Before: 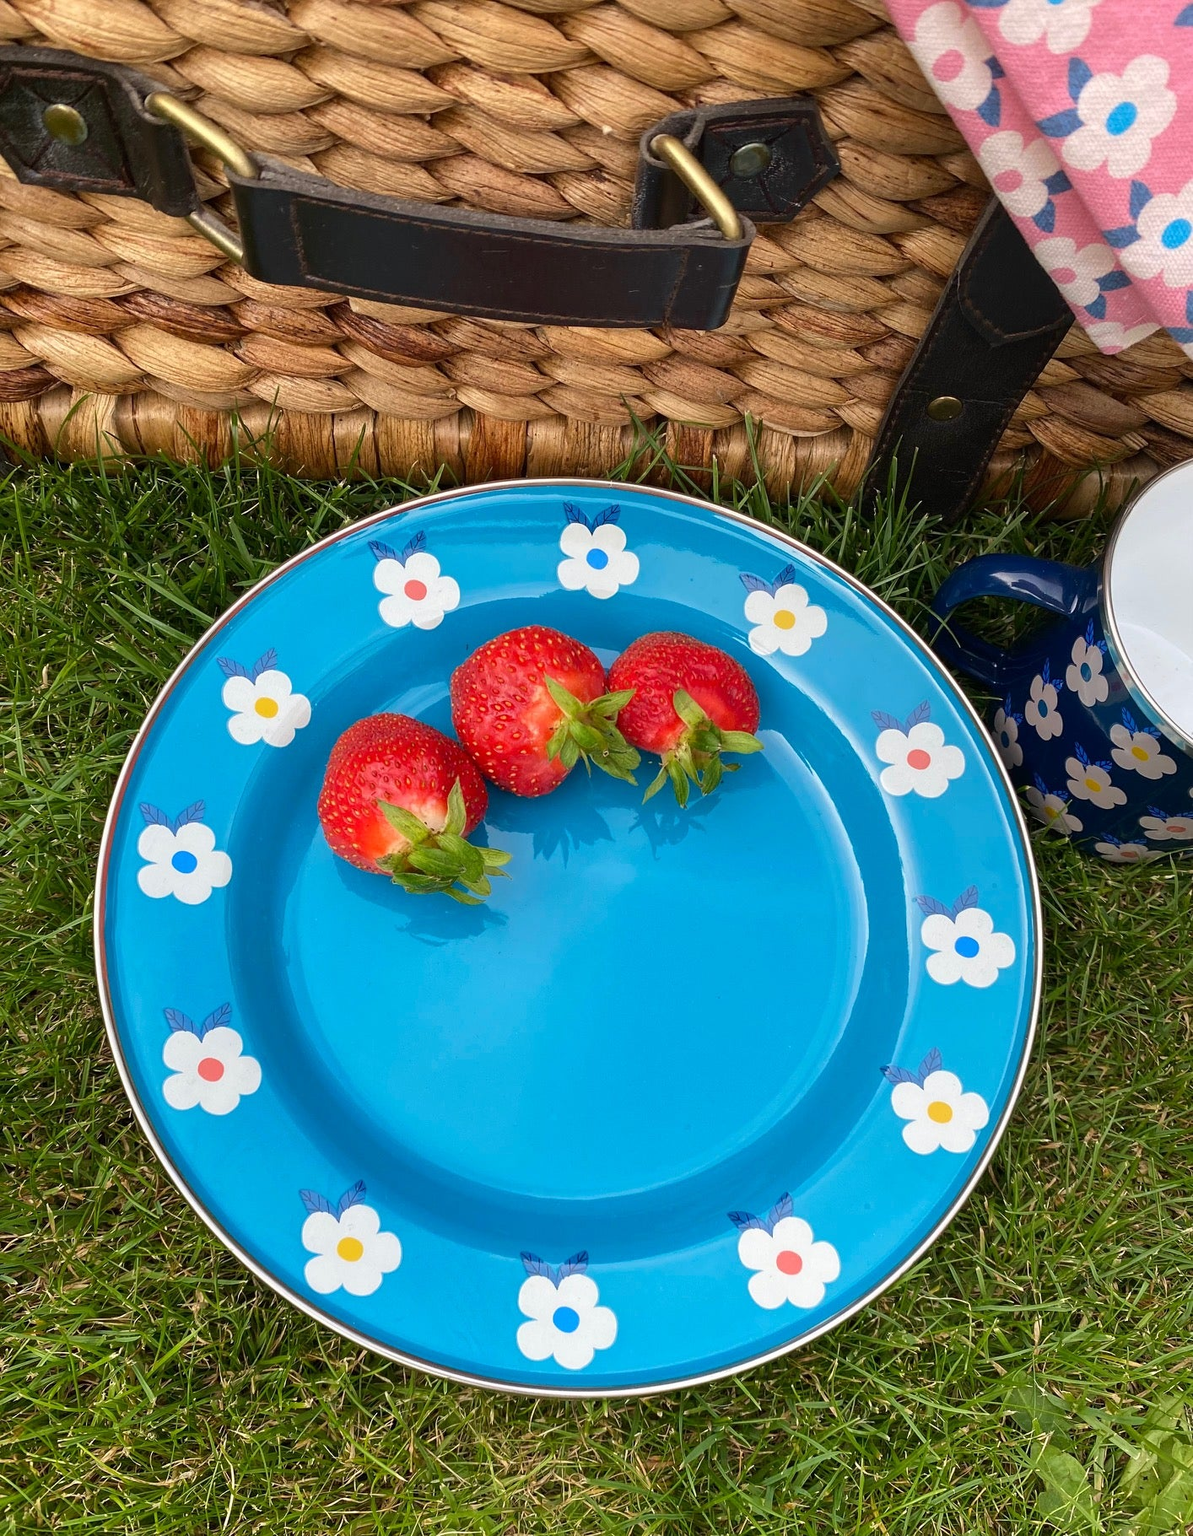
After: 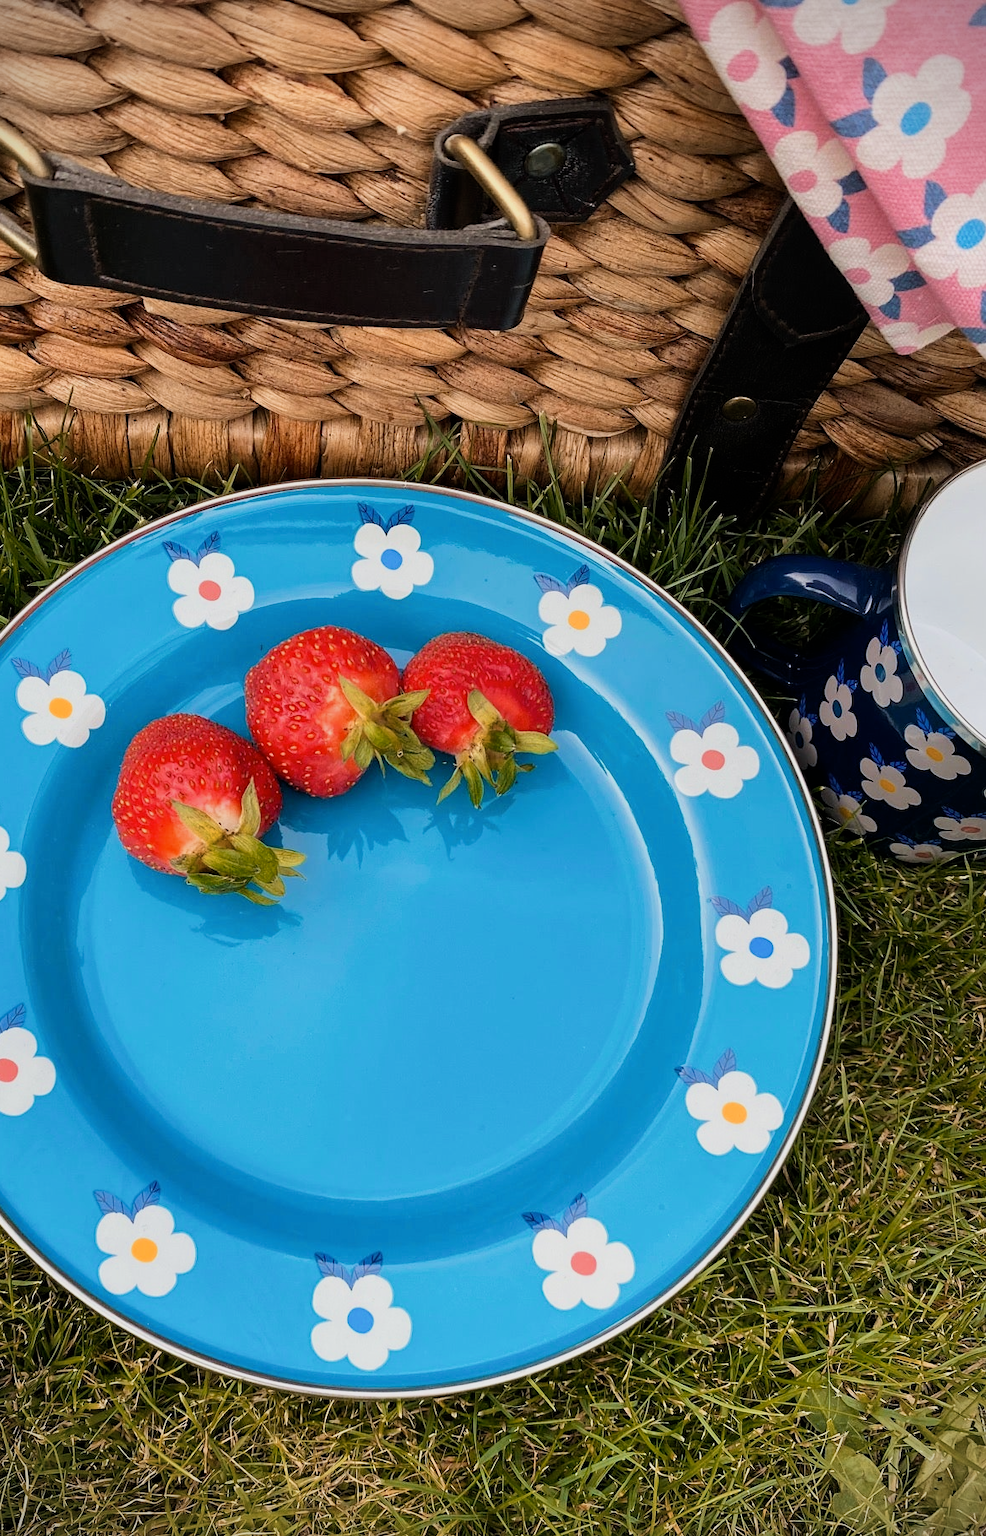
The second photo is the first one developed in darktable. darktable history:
crop: left 17.318%, bottom 0.037%
vignetting: fall-off start 91.68%, brightness -0.859, unbound false
filmic rgb: black relative exposure -16 EV, white relative exposure 5.25 EV, threshold 5.98 EV, hardness 5.93, contrast 1.236, enable highlight reconstruction true
color zones: curves: ch2 [(0, 0.5) (0.143, 0.5) (0.286, 0.416) (0.429, 0.5) (0.571, 0.5) (0.714, 0.5) (0.857, 0.5) (1, 0.5)]
